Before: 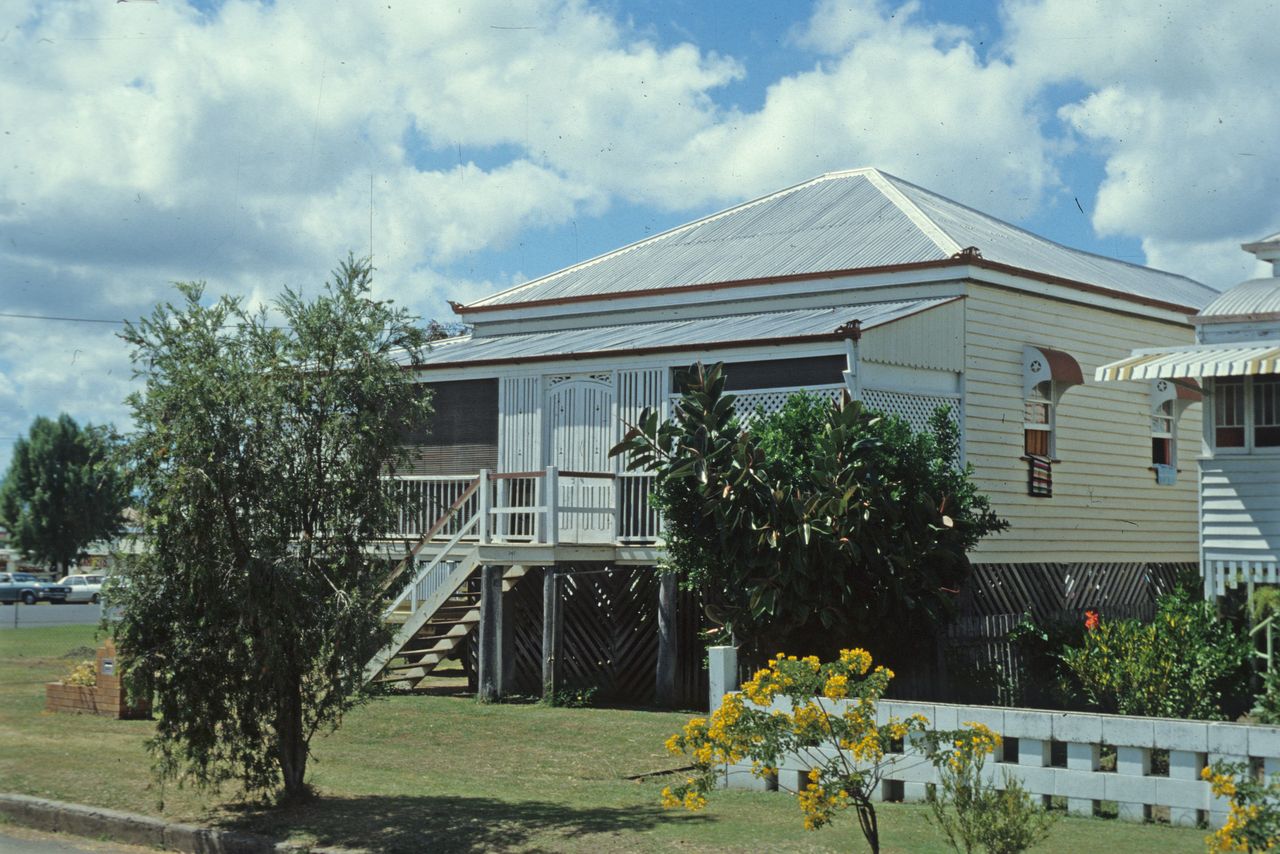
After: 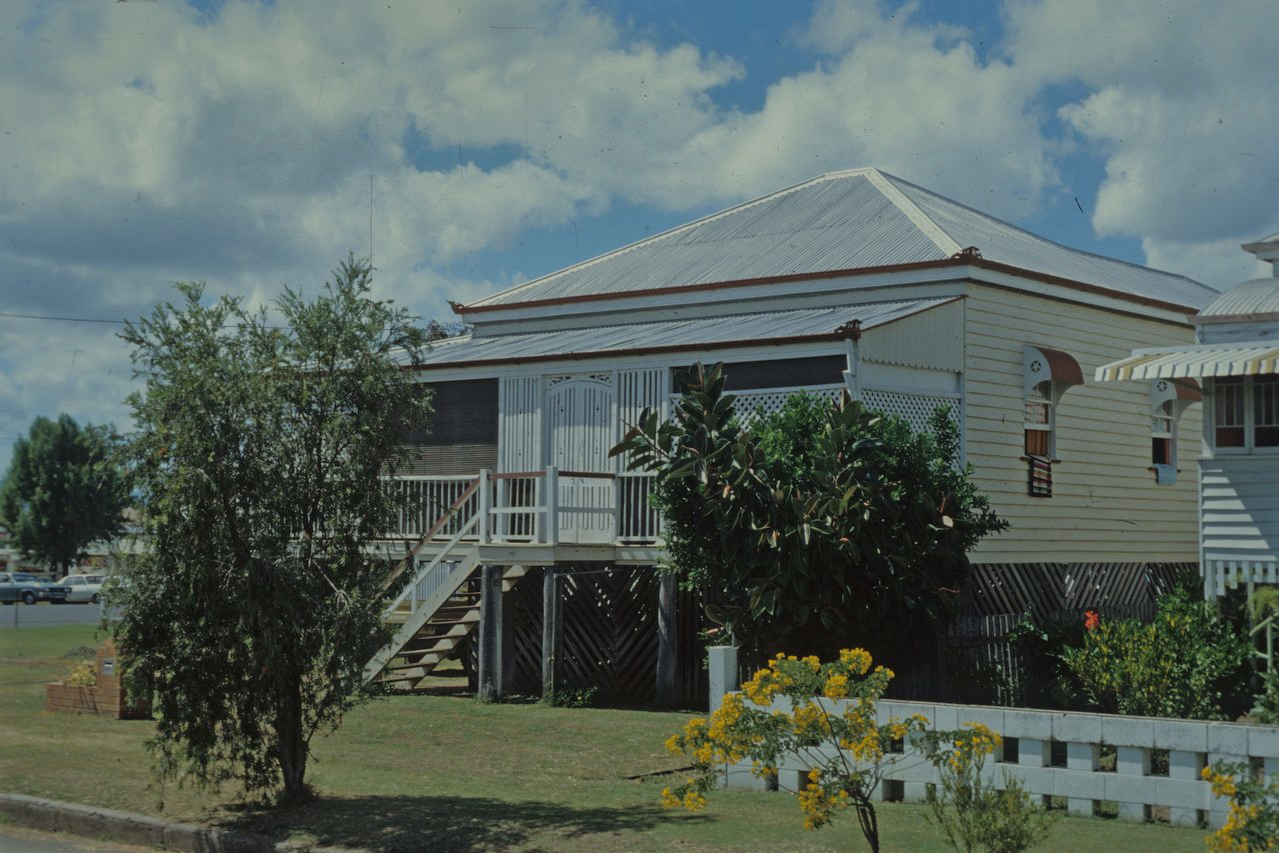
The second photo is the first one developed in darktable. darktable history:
shadows and highlights: shadows 39.08, highlights -74.23
exposure: black level correction 0, exposure -0.827 EV, compensate highlight preservation false
